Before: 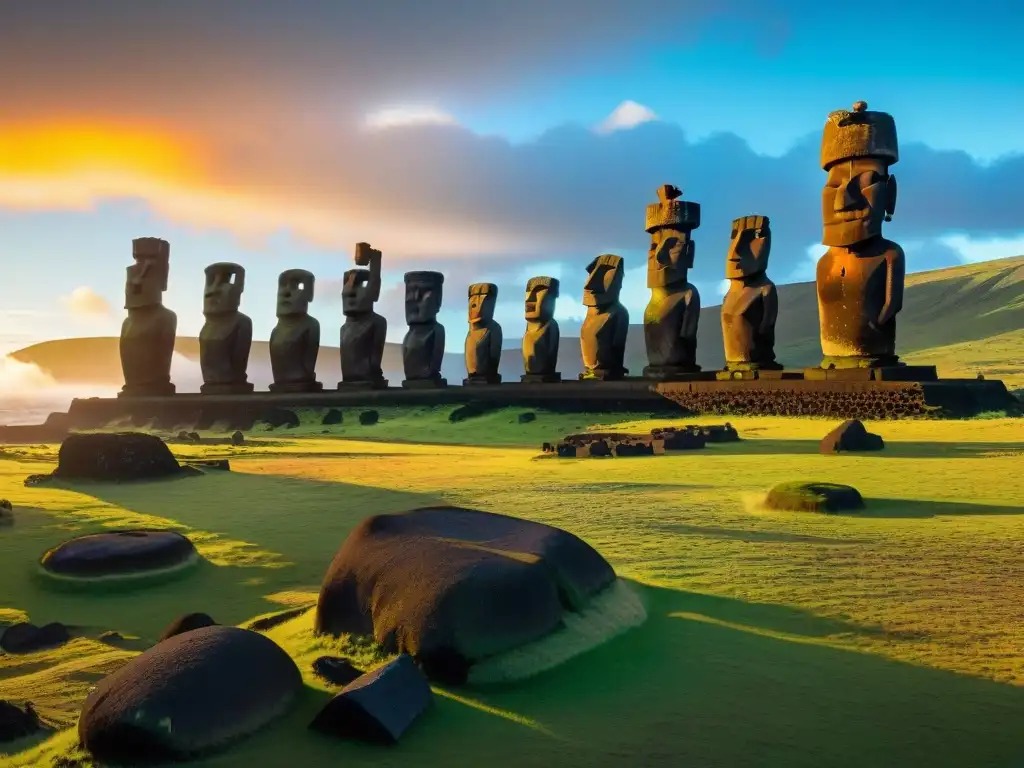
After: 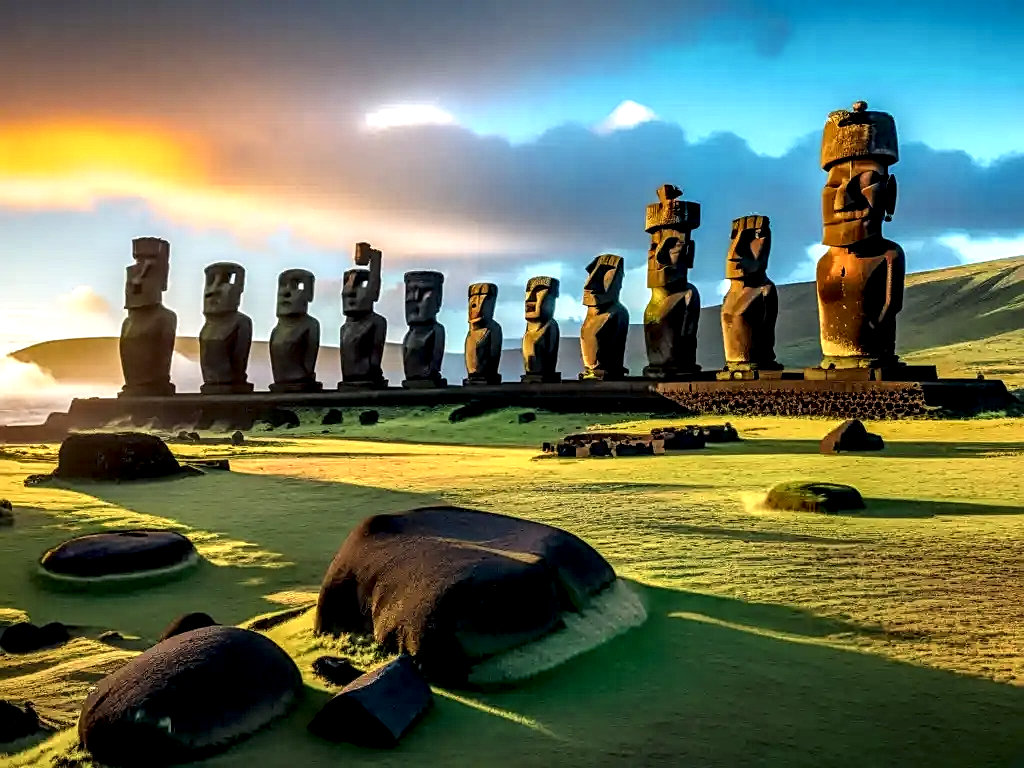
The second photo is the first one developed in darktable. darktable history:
sharpen: on, module defaults
local contrast: highlights 22%, detail 197%
shadows and highlights: shadows 30.97, highlights 0.423, soften with gaussian
